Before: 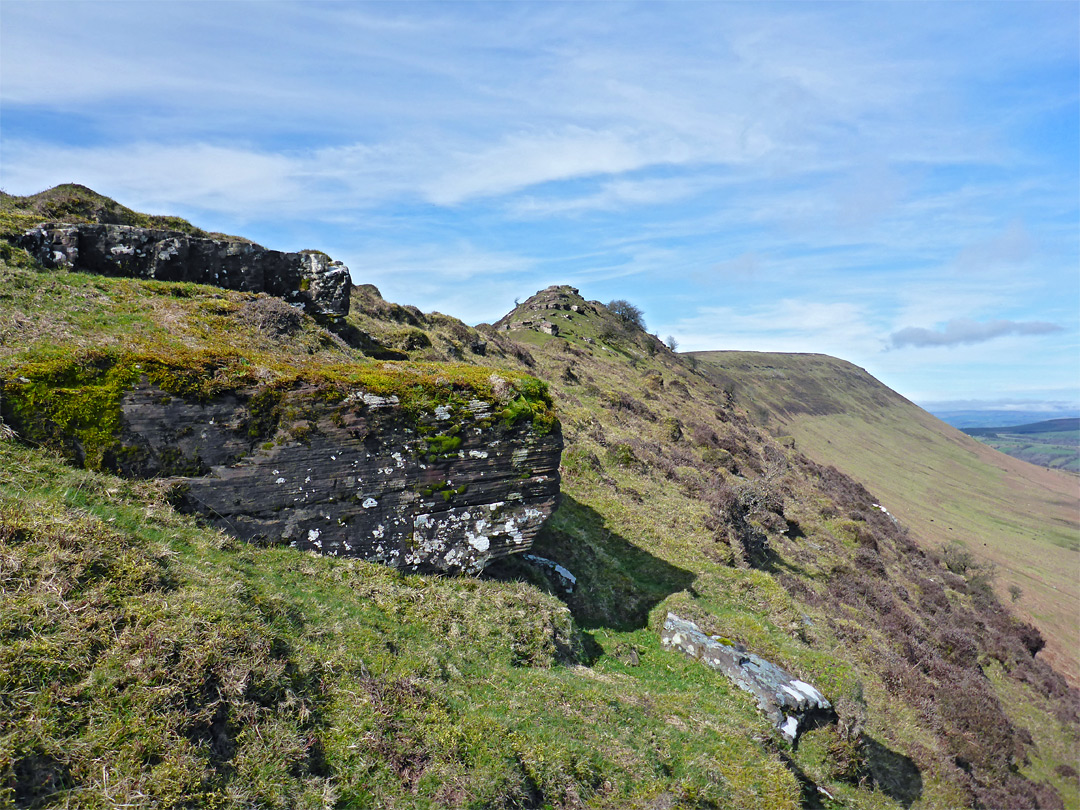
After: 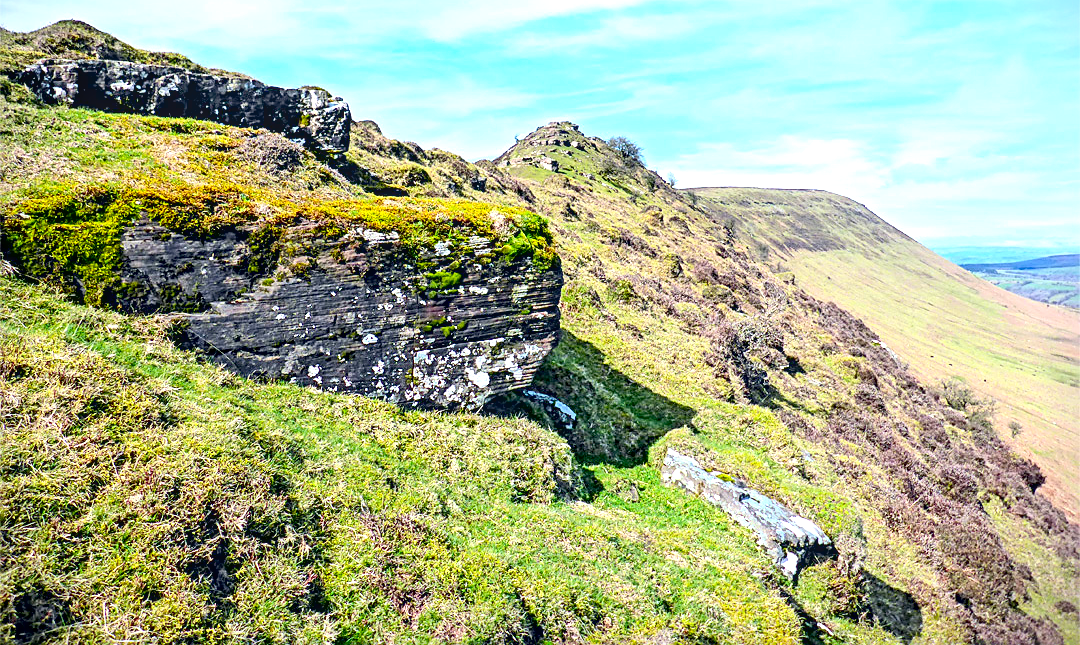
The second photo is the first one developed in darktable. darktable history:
contrast brightness saturation: contrast 0.195, brightness 0.159, saturation 0.23
exposure: black level correction 0.011, exposure 1.078 EV, compensate highlight preservation false
crop and rotate: top 20.285%
local contrast: on, module defaults
sharpen: on, module defaults
vignetting: fall-off start 91.67%
